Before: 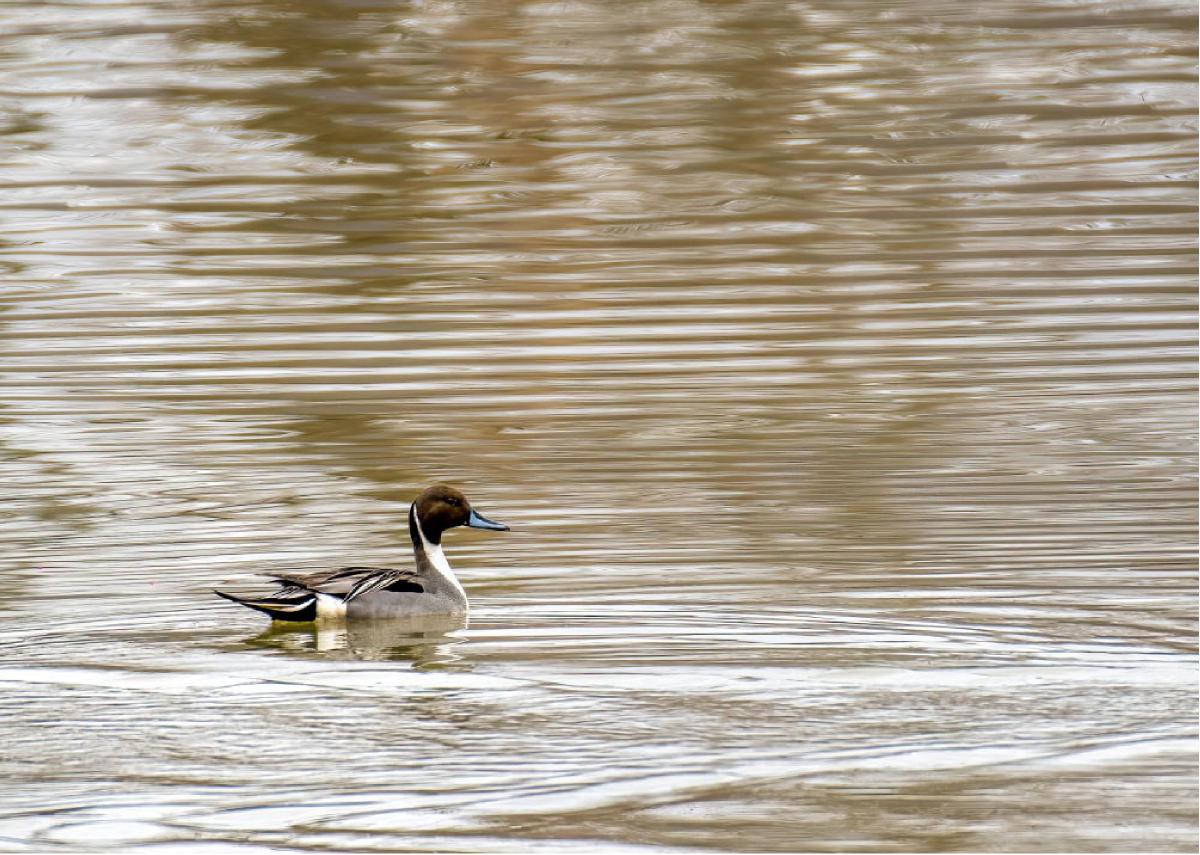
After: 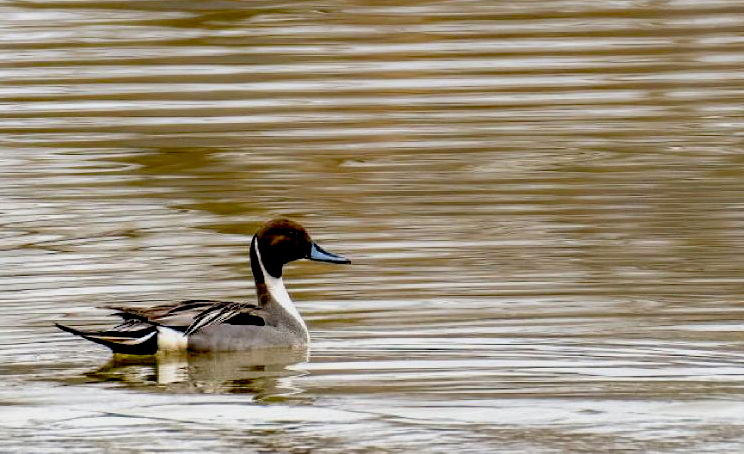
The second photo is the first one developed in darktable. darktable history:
crop: left 13.312%, top 31.28%, right 24.627%, bottom 15.582%
exposure: black level correction 0.046, exposure -0.228 EV, compensate highlight preservation false
